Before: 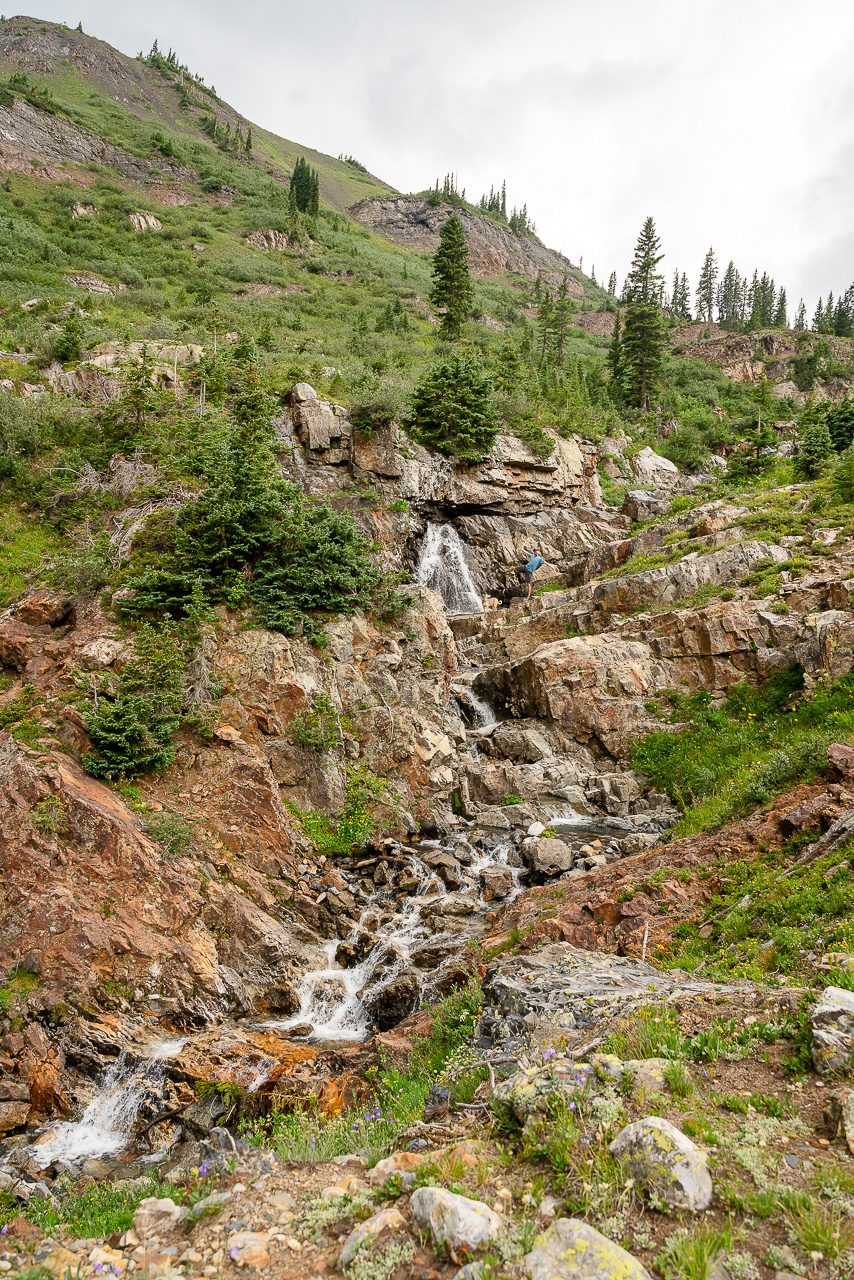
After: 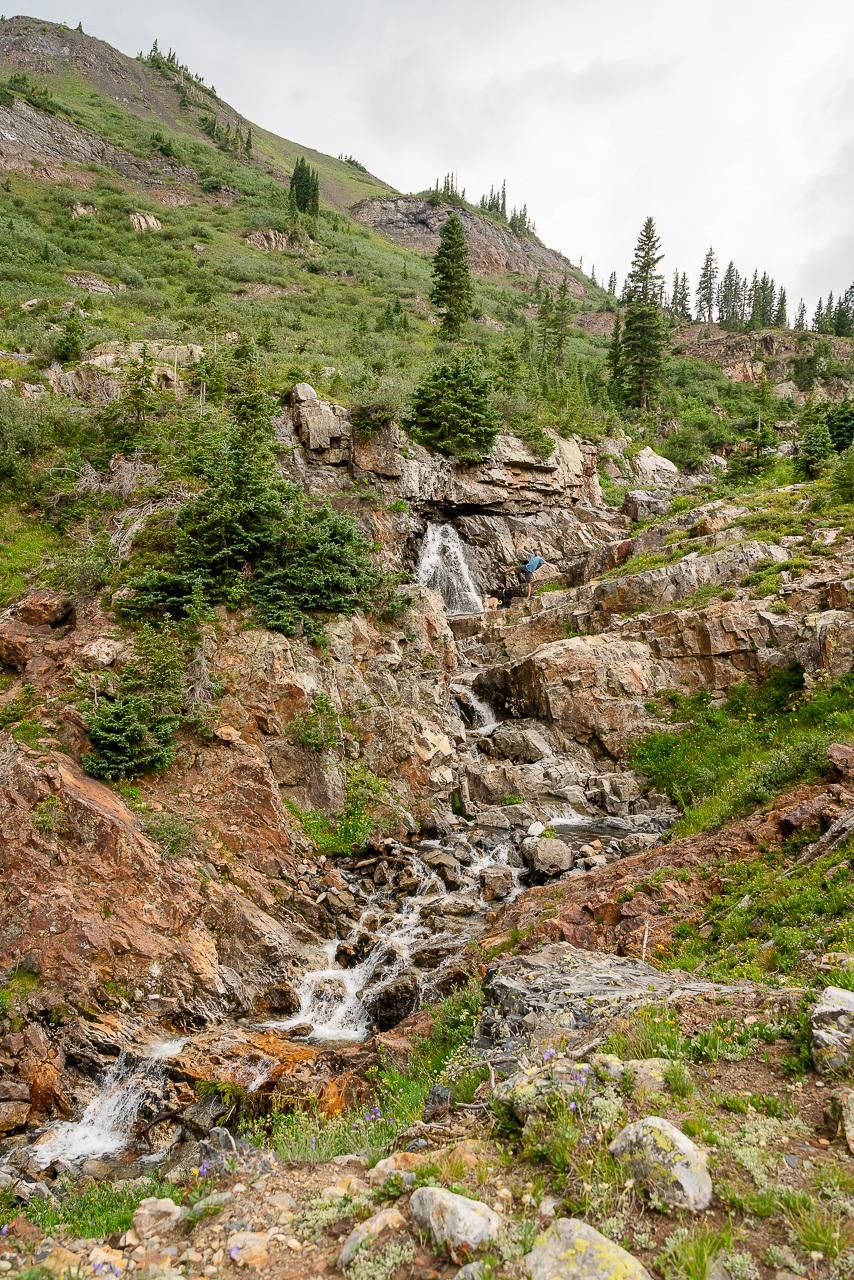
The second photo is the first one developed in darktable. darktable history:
exposure: exposure -0.046 EV, compensate highlight preservation false
